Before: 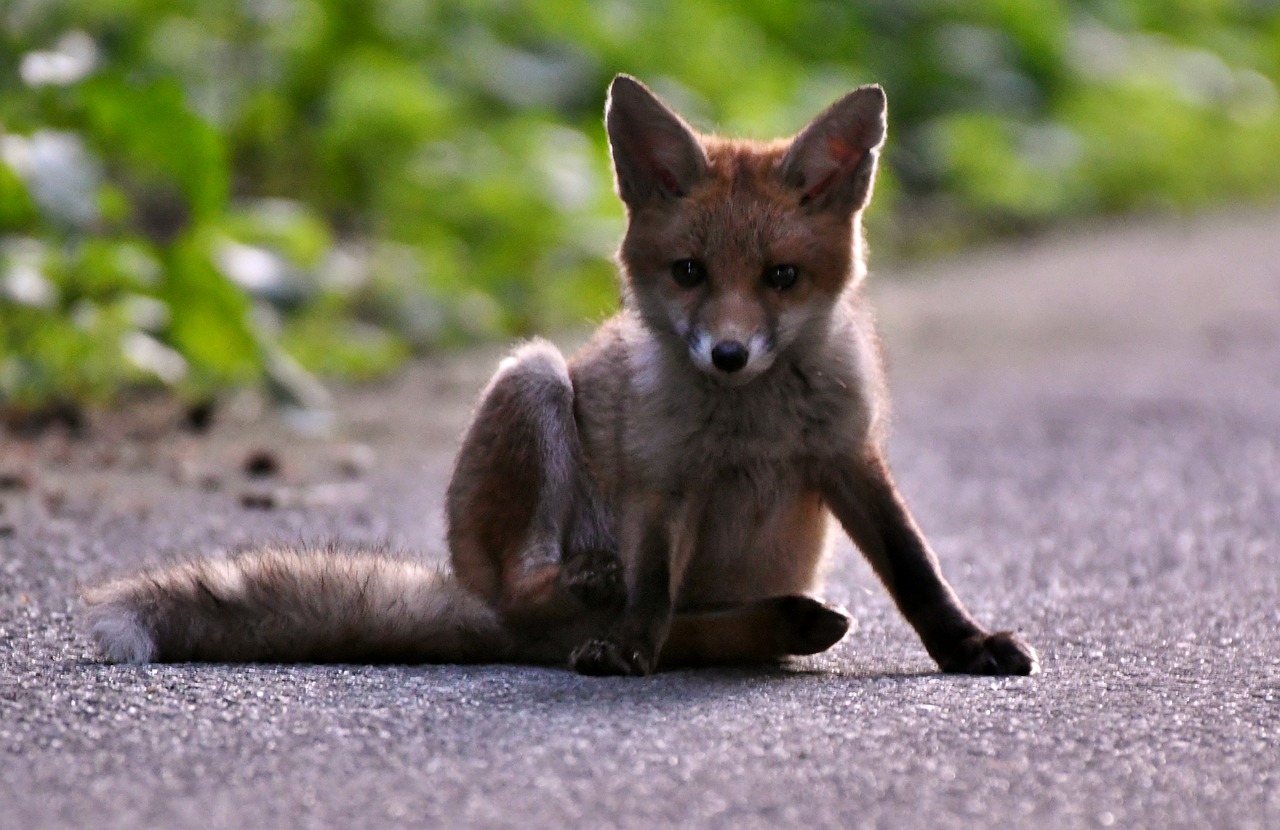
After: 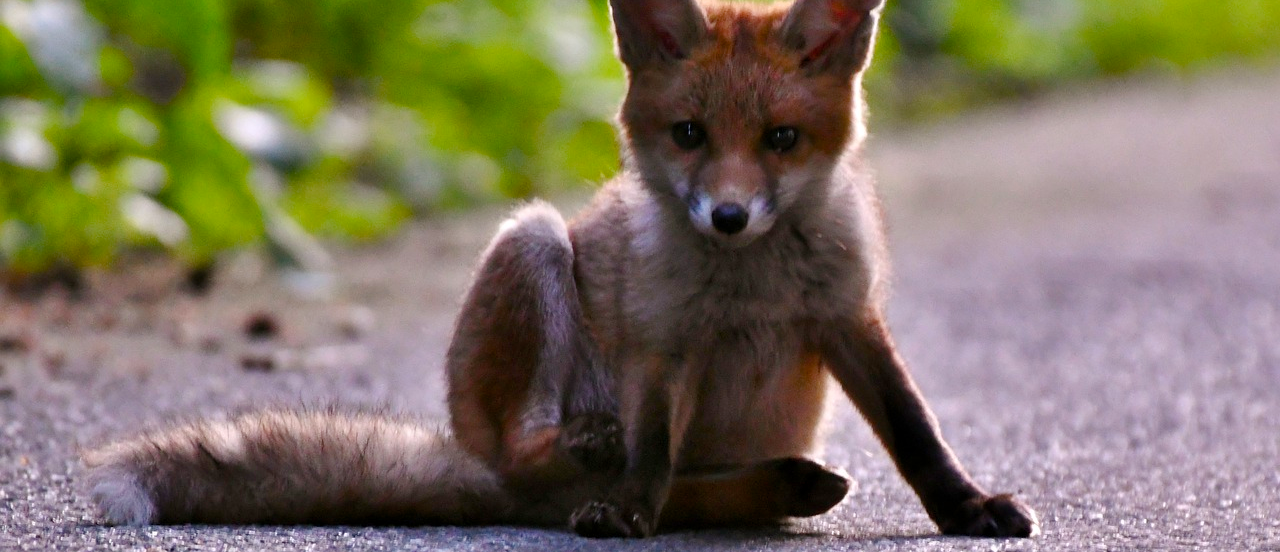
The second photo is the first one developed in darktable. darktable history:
crop: top 16.727%, bottom 16.727%
color balance rgb: perceptual saturation grading › global saturation 35%, perceptual saturation grading › highlights -30%, perceptual saturation grading › shadows 35%, perceptual brilliance grading › global brilliance 3%, perceptual brilliance grading › highlights -3%, perceptual brilliance grading › shadows 3%
